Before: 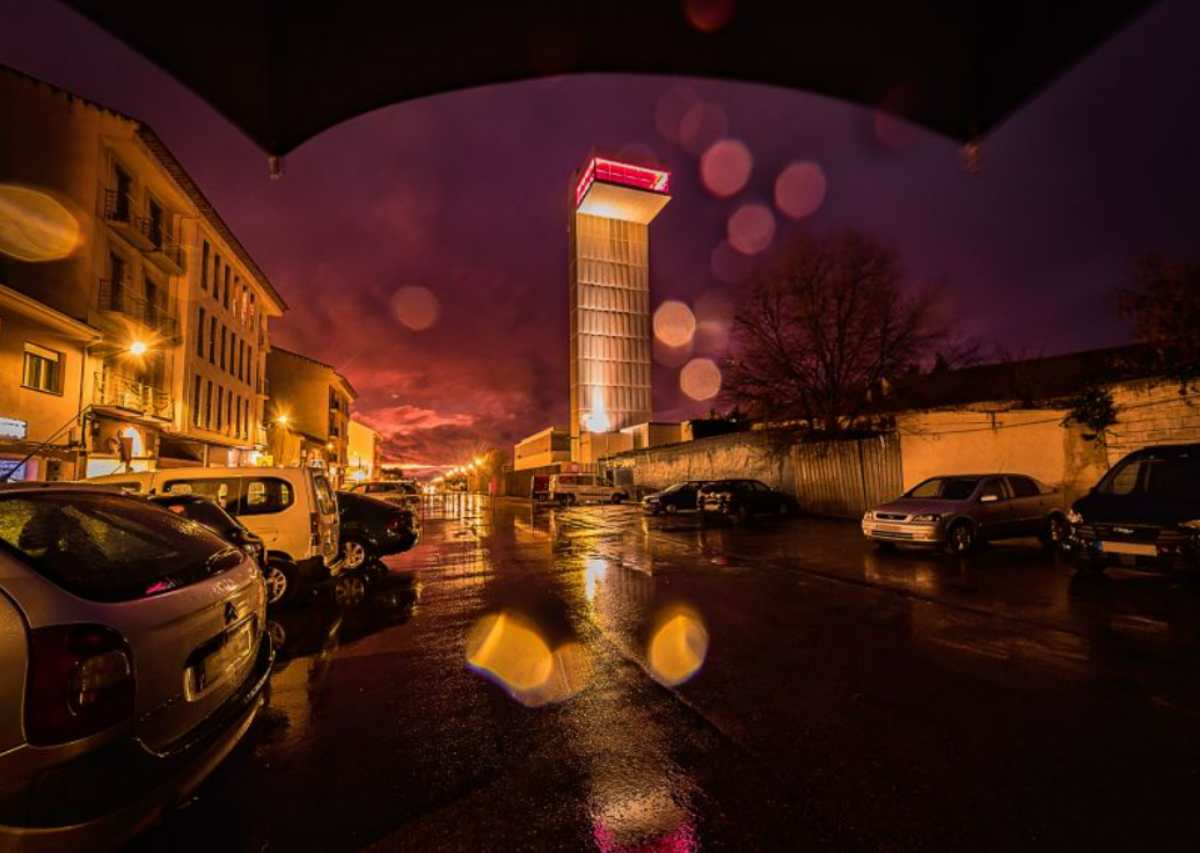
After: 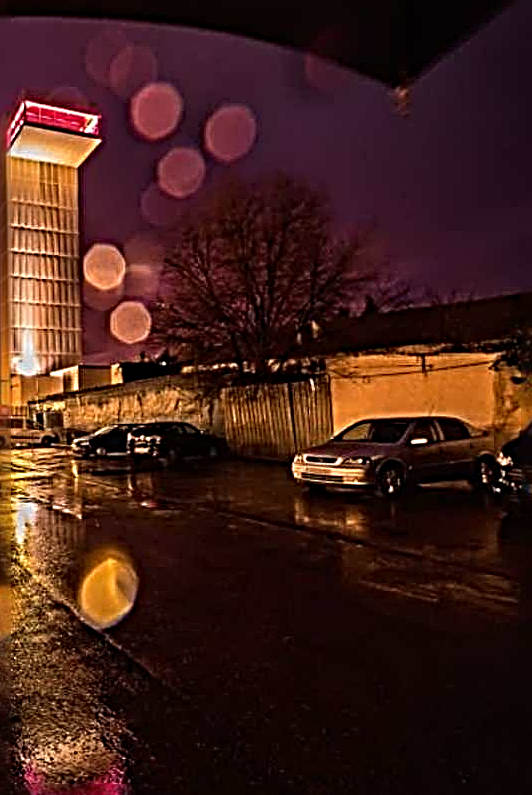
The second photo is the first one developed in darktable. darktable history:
crop: left 47.532%, top 6.766%, right 8.079%
sharpen: radius 4.022, amount 1.989
